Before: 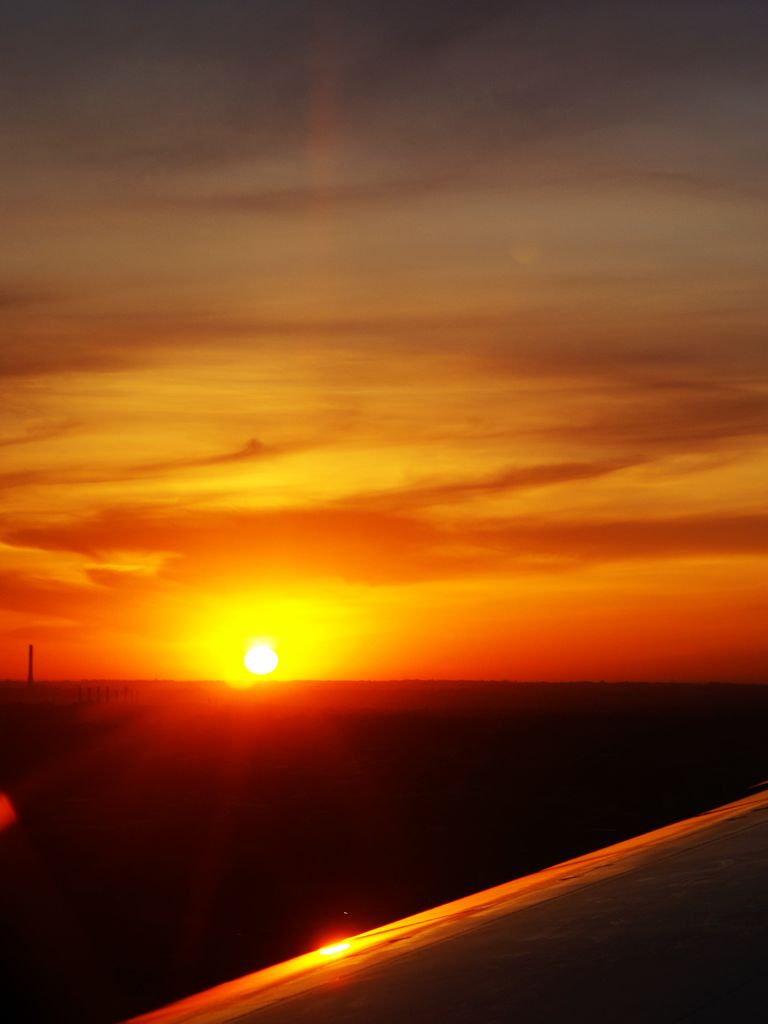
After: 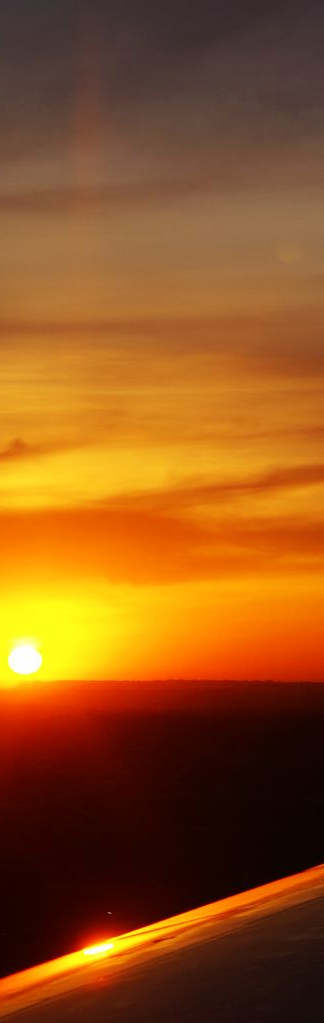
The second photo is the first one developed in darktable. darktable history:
crop: left 30.757%, right 26.954%
tone curve: curves: ch0 [(0, 0) (0.584, 0.595) (1, 1)], preserve colors none
